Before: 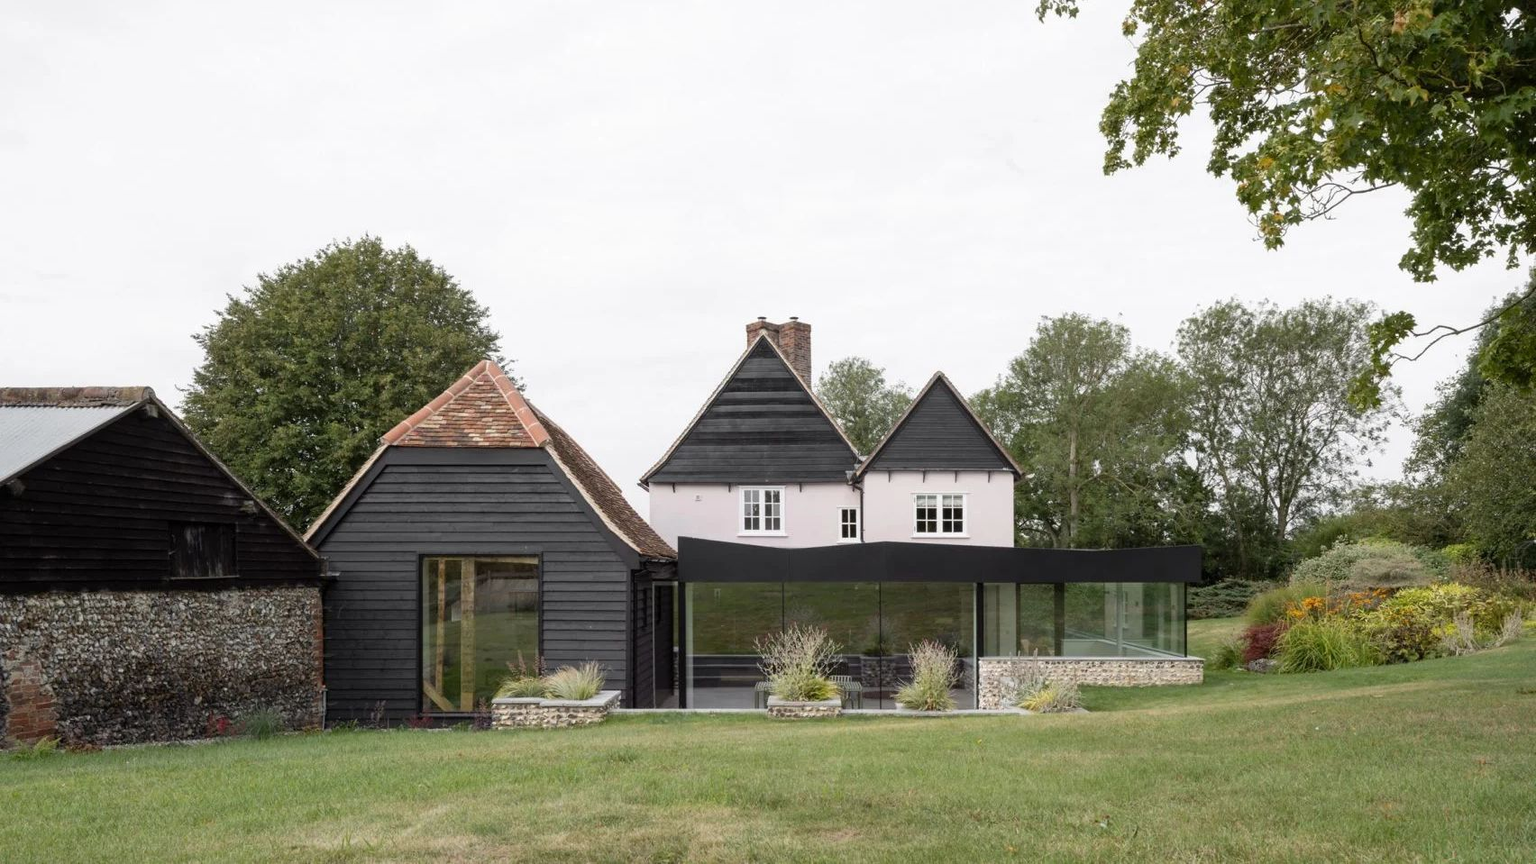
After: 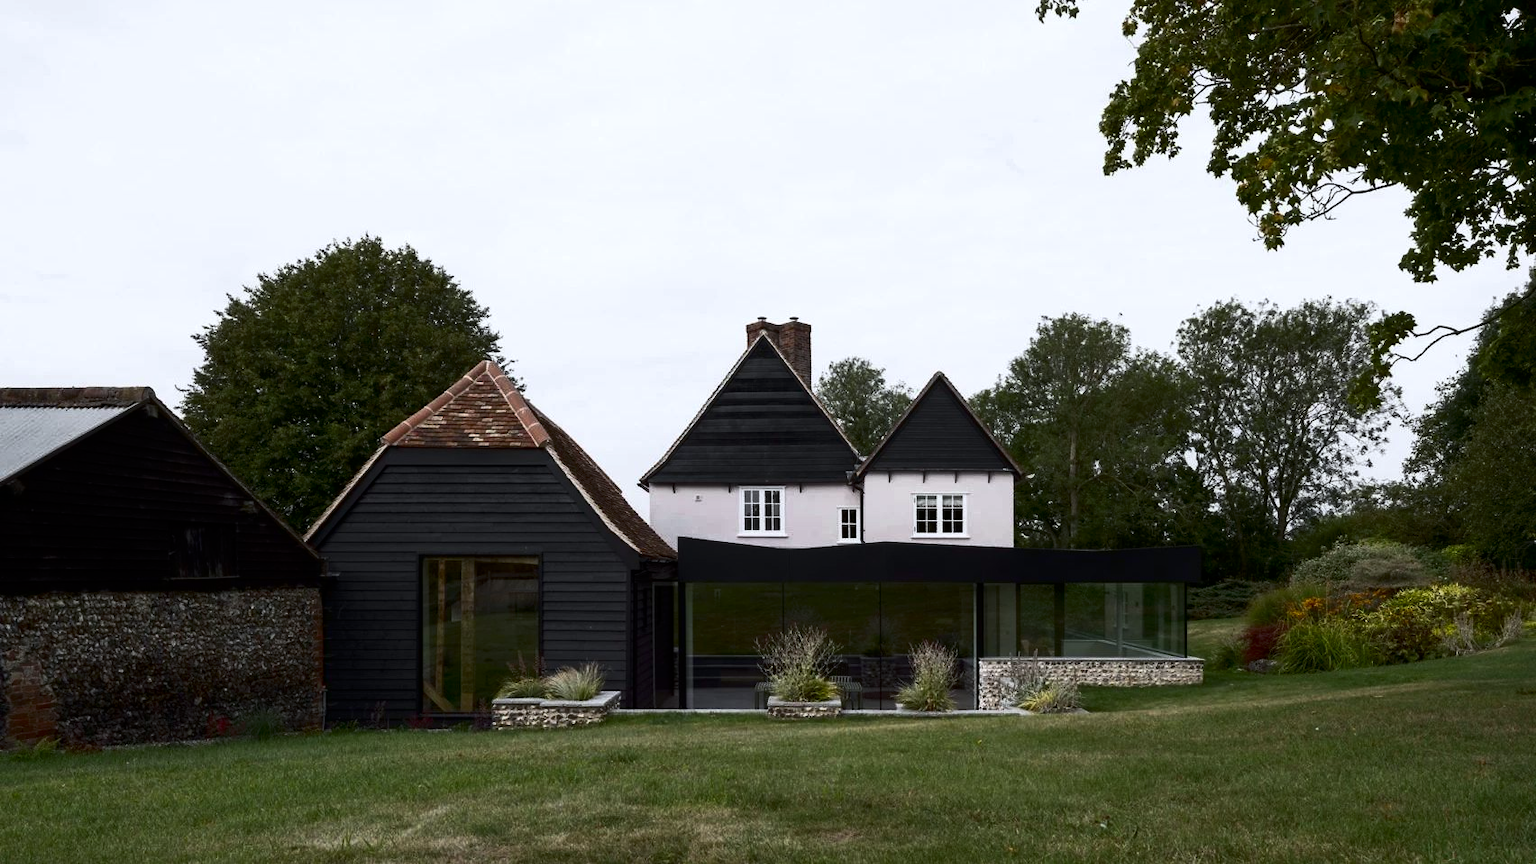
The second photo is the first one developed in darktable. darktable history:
rgb curve: curves: ch0 [(0, 0) (0.415, 0.237) (1, 1)]
contrast brightness saturation: contrast 0.2, brightness -0.11, saturation 0.1
white balance: red 0.98, blue 1.034
